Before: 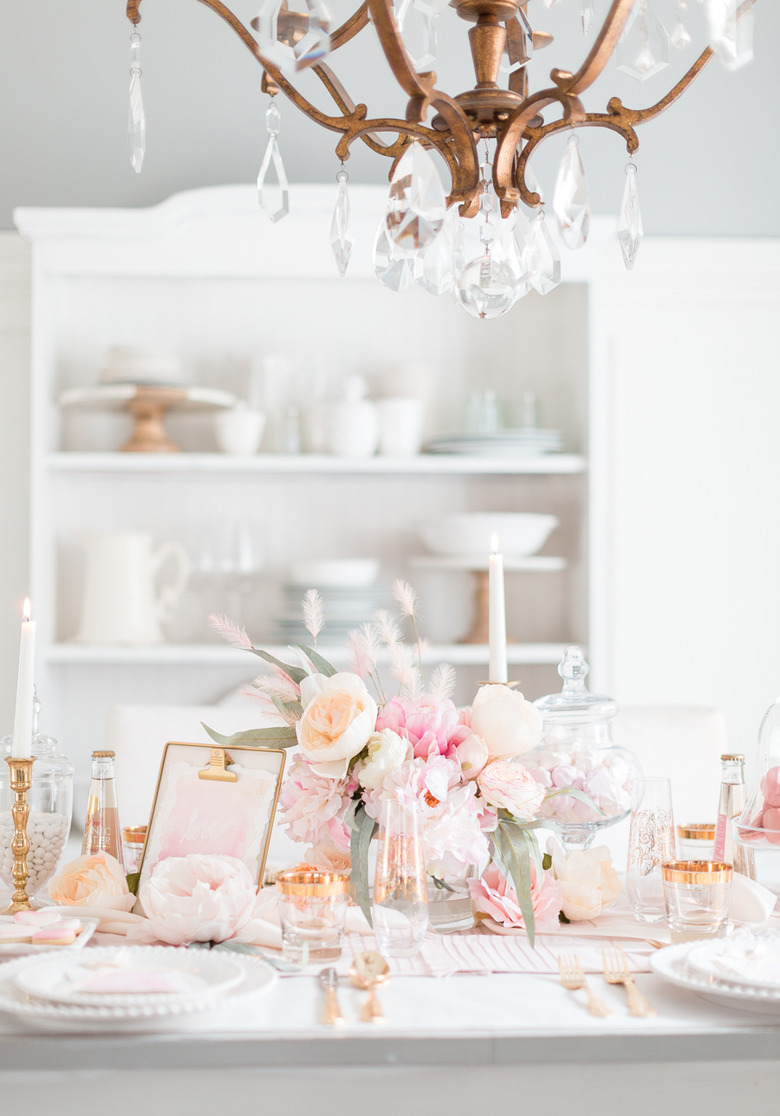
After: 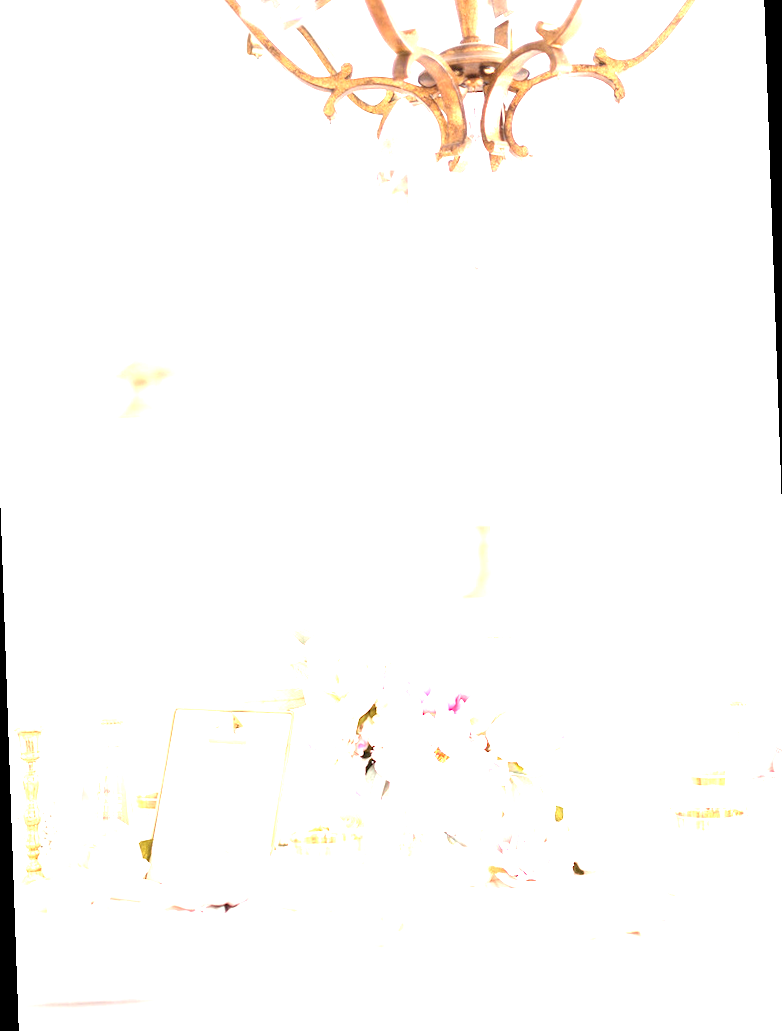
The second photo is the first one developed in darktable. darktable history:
exposure: exposure 2 EV, compensate exposure bias true, compensate highlight preservation false
rotate and perspective: rotation -2°, crop left 0.022, crop right 0.978, crop top 0.049, crop bottom 0.951
